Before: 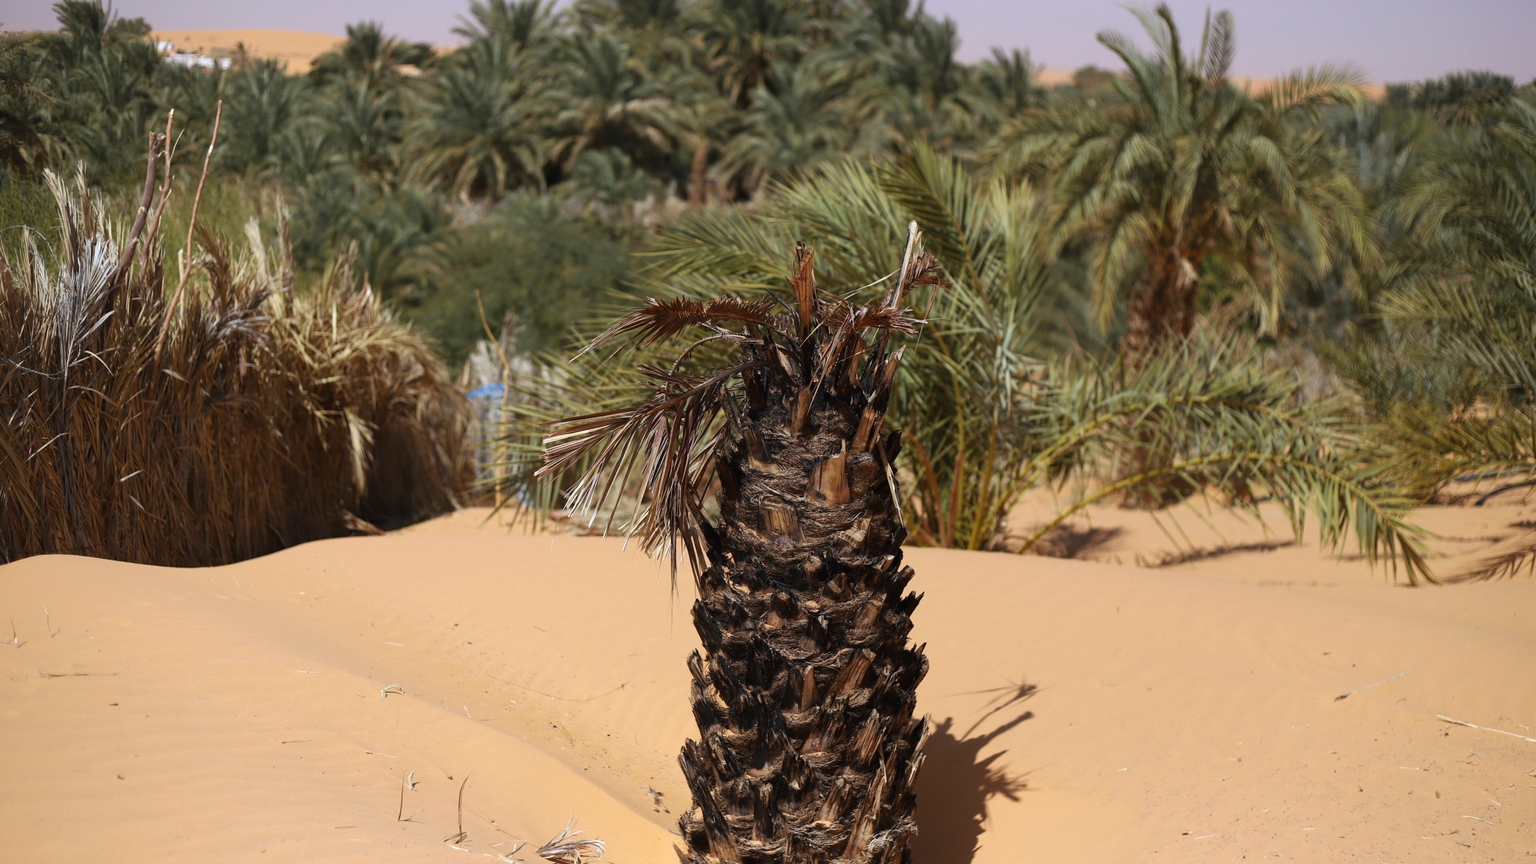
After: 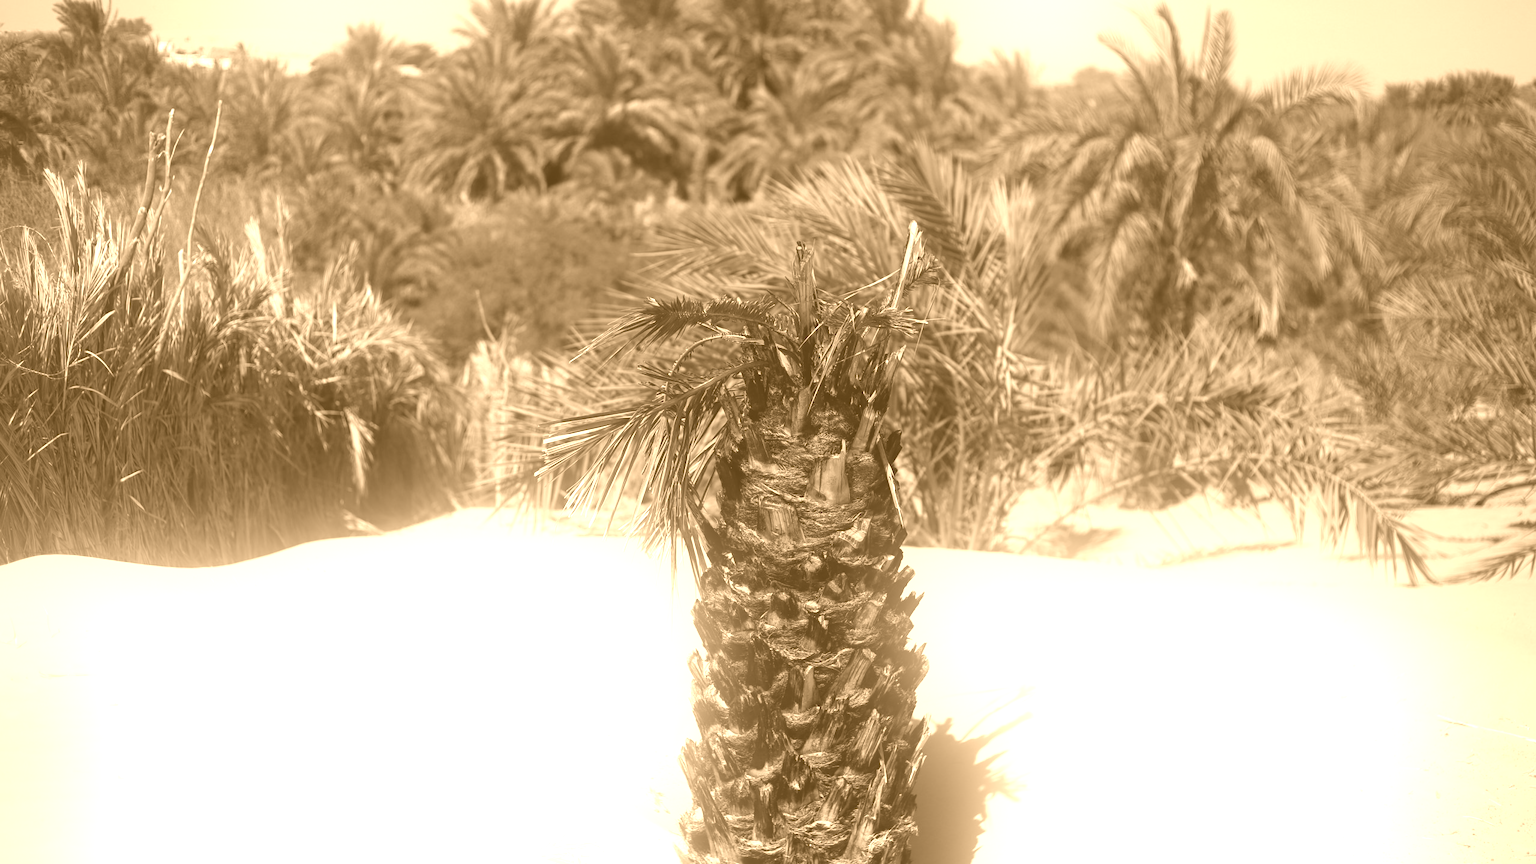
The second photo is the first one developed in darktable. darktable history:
bloom: on, module defaults
colorize: hue 28.8°, source mix 100%
